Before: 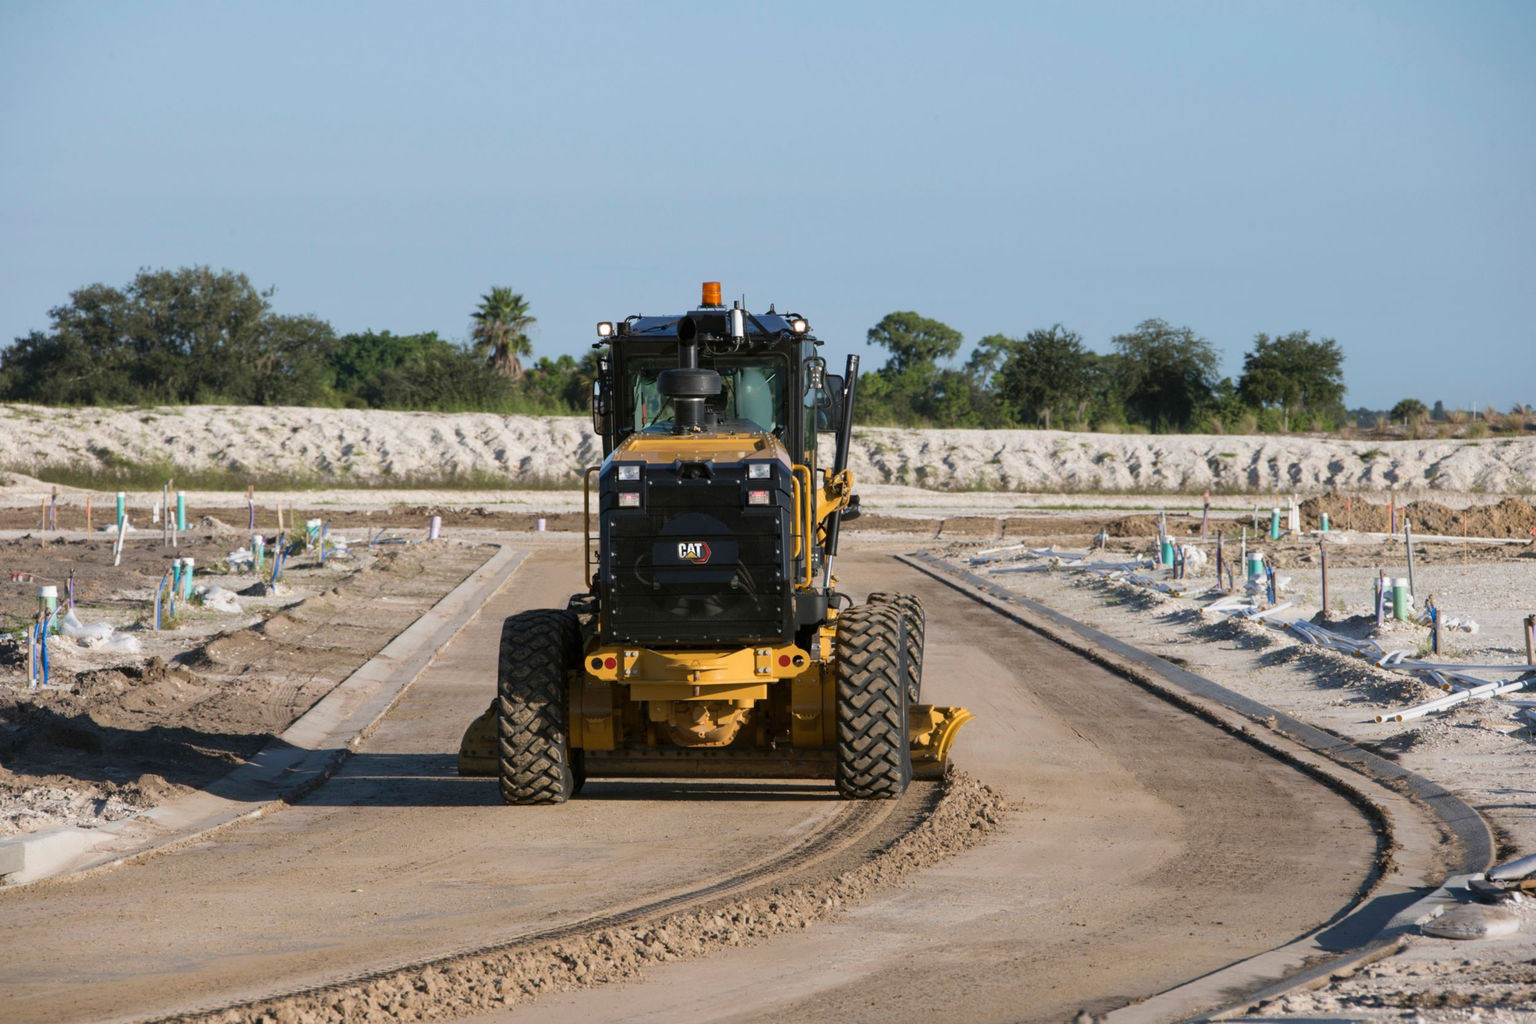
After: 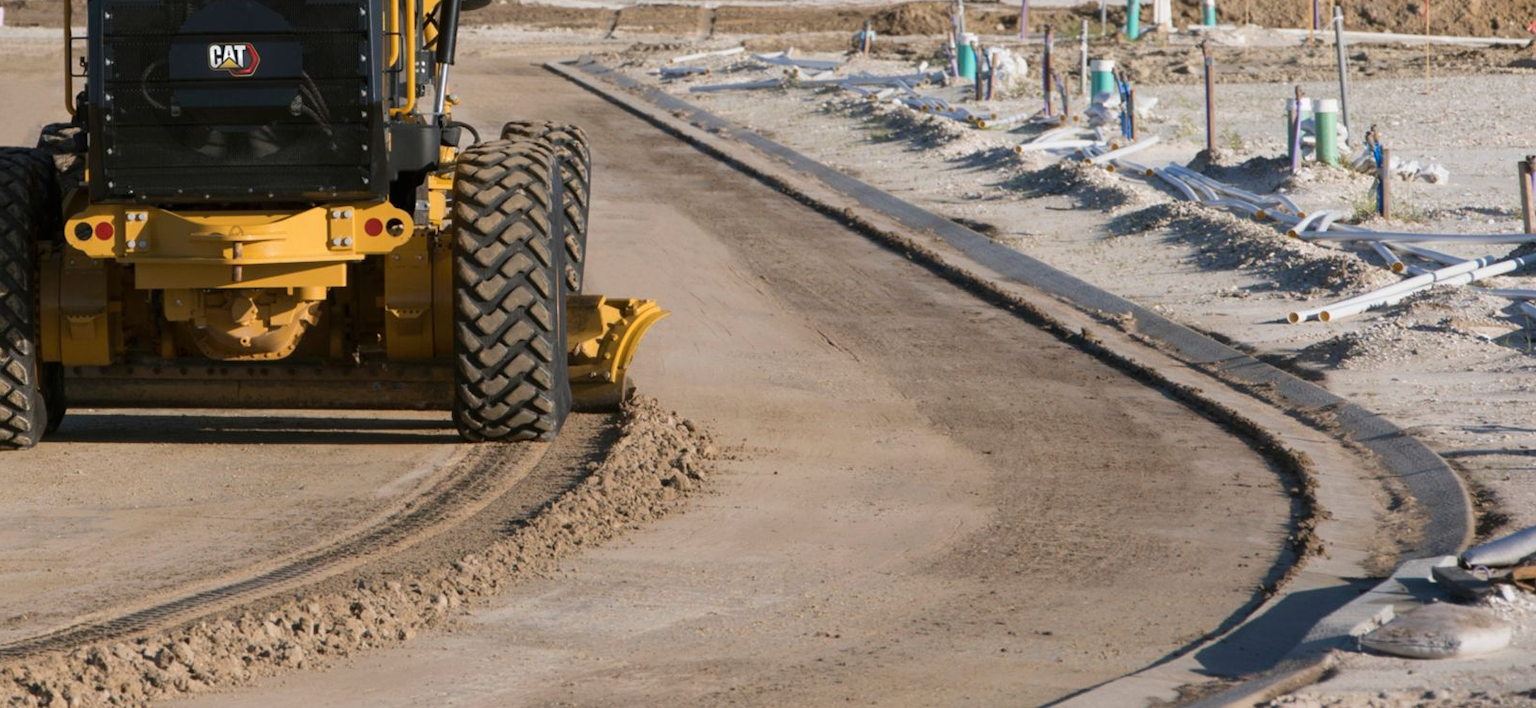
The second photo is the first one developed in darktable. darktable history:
crop and rotate: left 35.368%, top 50.275%, bottom 5.008%
